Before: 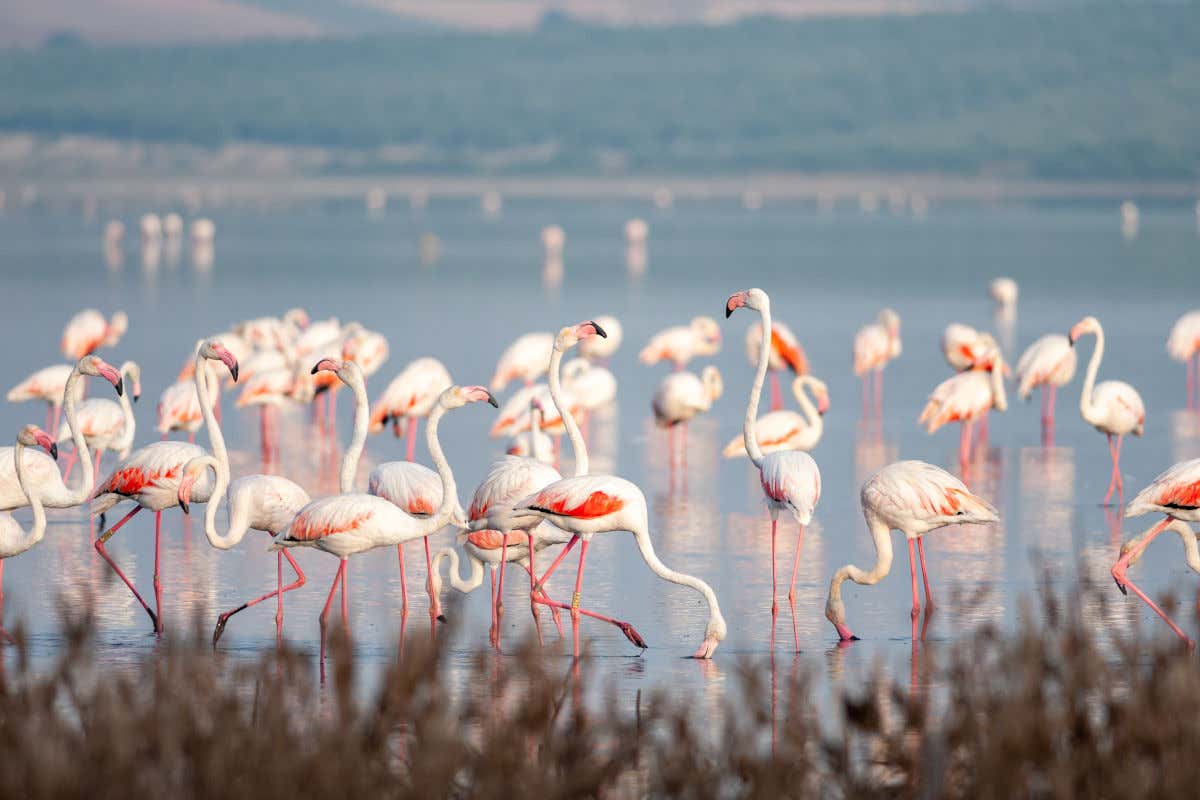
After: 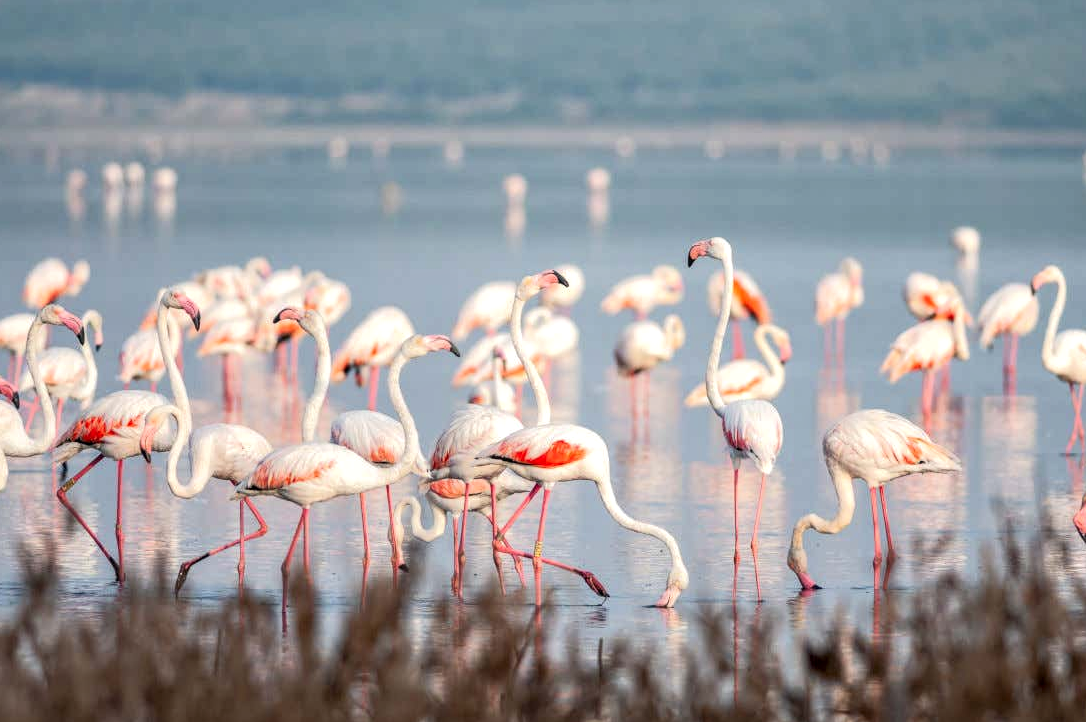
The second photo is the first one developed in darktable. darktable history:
tone equalizer: -8 EV -0.526 EV, -7 EV -0.311 EV, -6 EV -0.122 EV, -5 EV 0.431 EV, -4 EV 0.988 EV, -3 EV 0.798 EV, -2 EV -0.009 EV, -1 EV 0.141 EV, +0 EV -0.012 EV, smoothing diameter 24.88%, edges refinement/feathering 14.83, preserve details guided filter
local contrast: on, module defaults
crop: left 3.178%, top 6.379%, right 6.289%, bottom 3.293%
